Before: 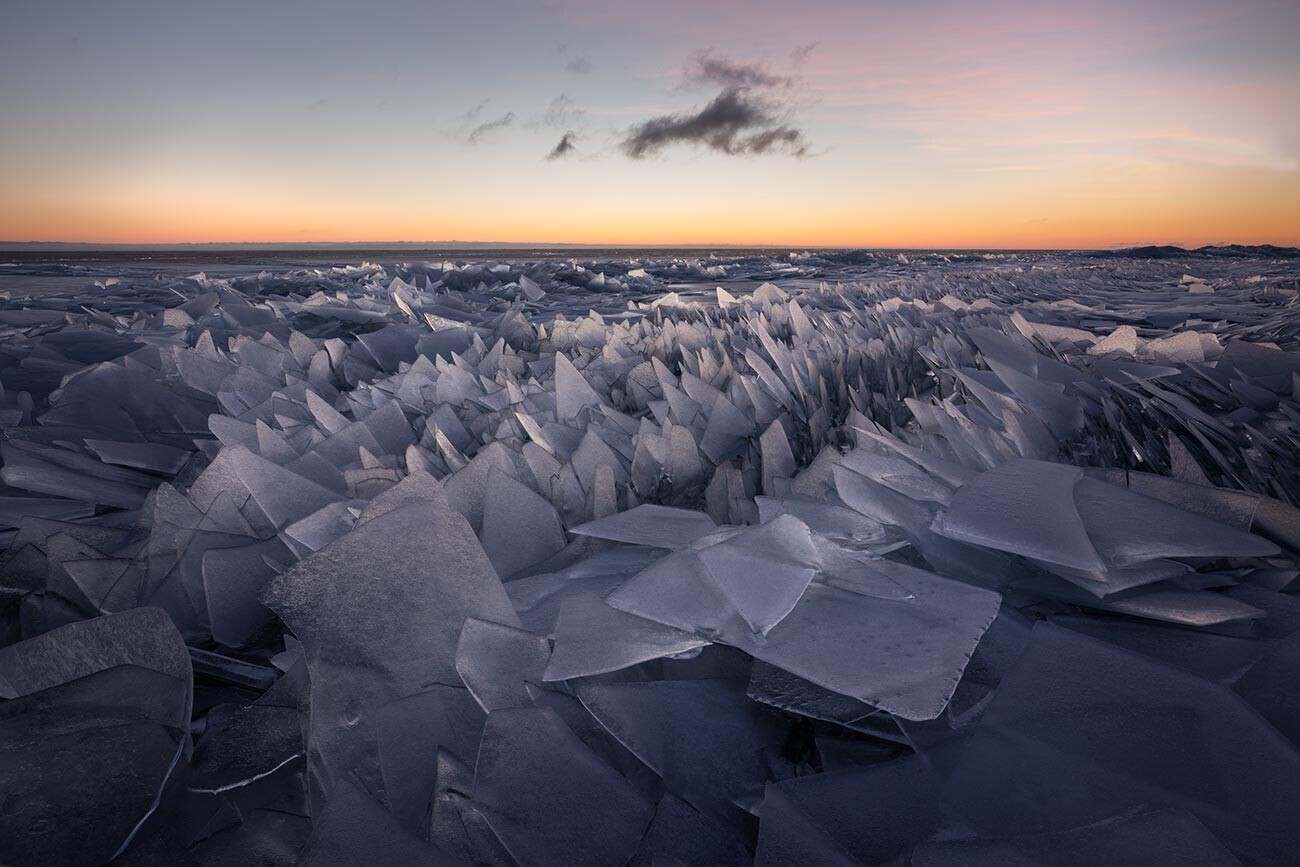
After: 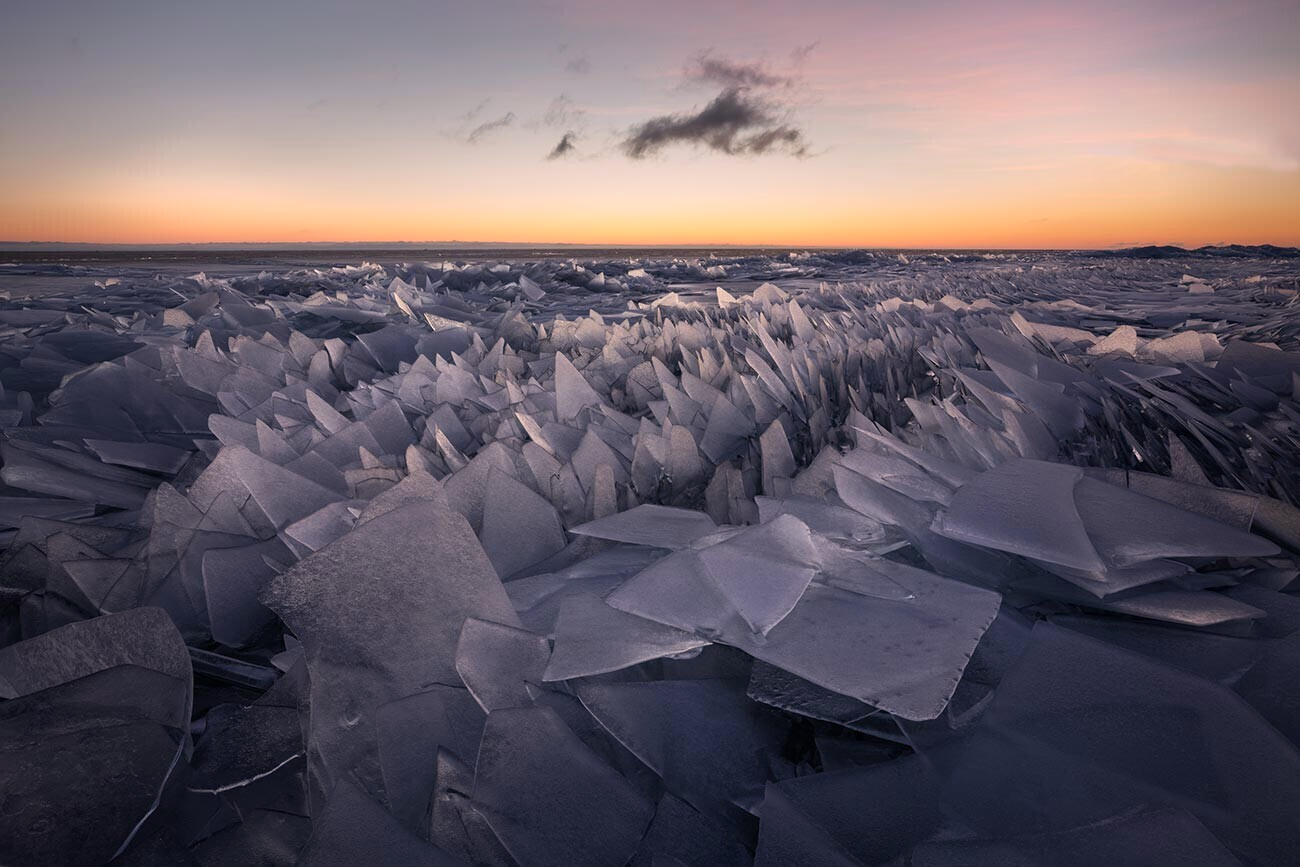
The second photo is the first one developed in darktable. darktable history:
color correction: highlights a* 5.89, highlights b* 4.67
